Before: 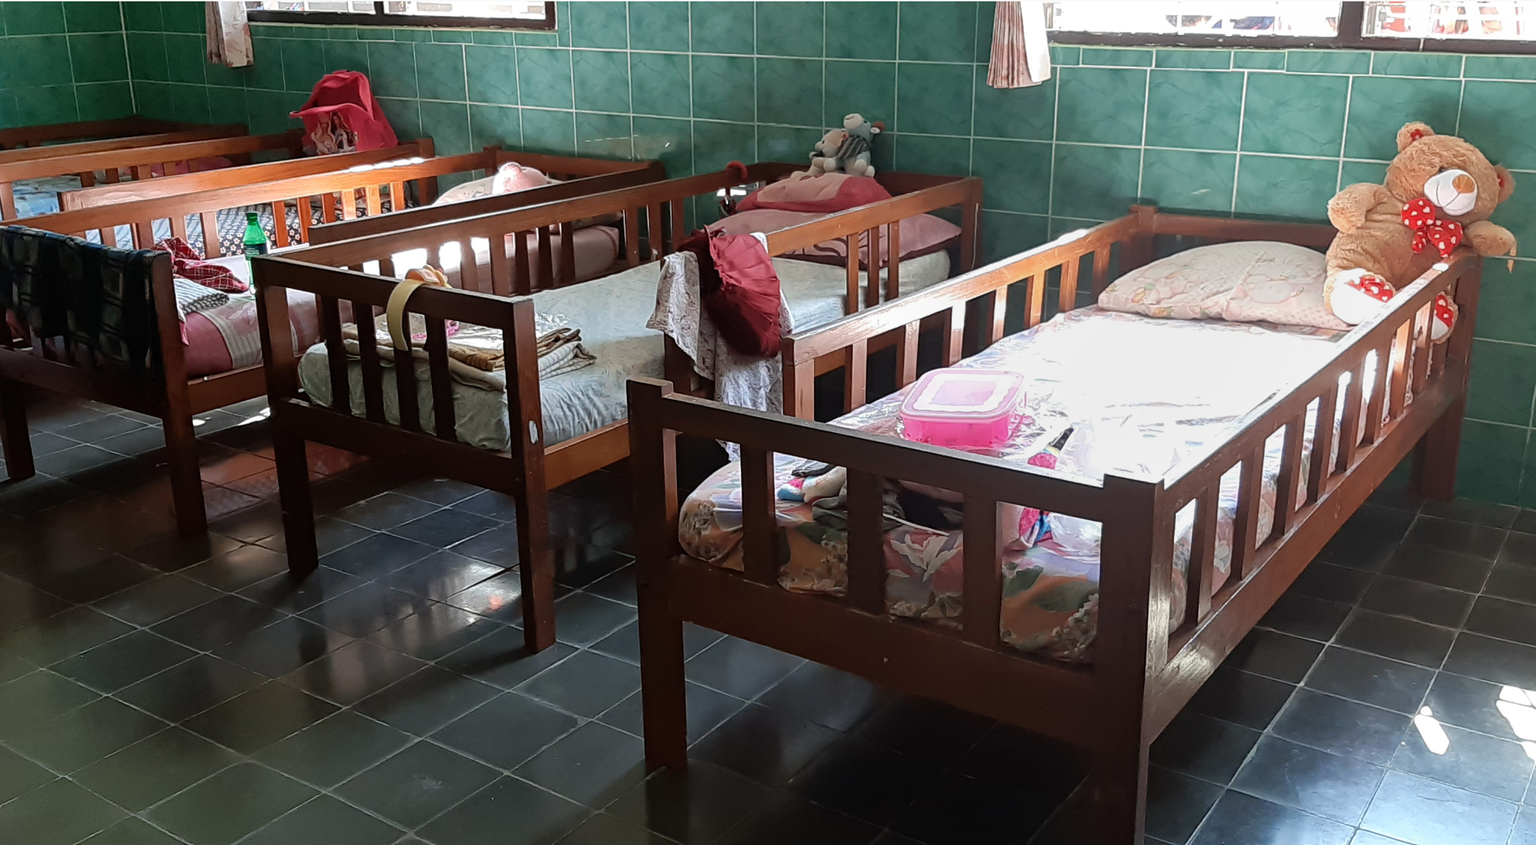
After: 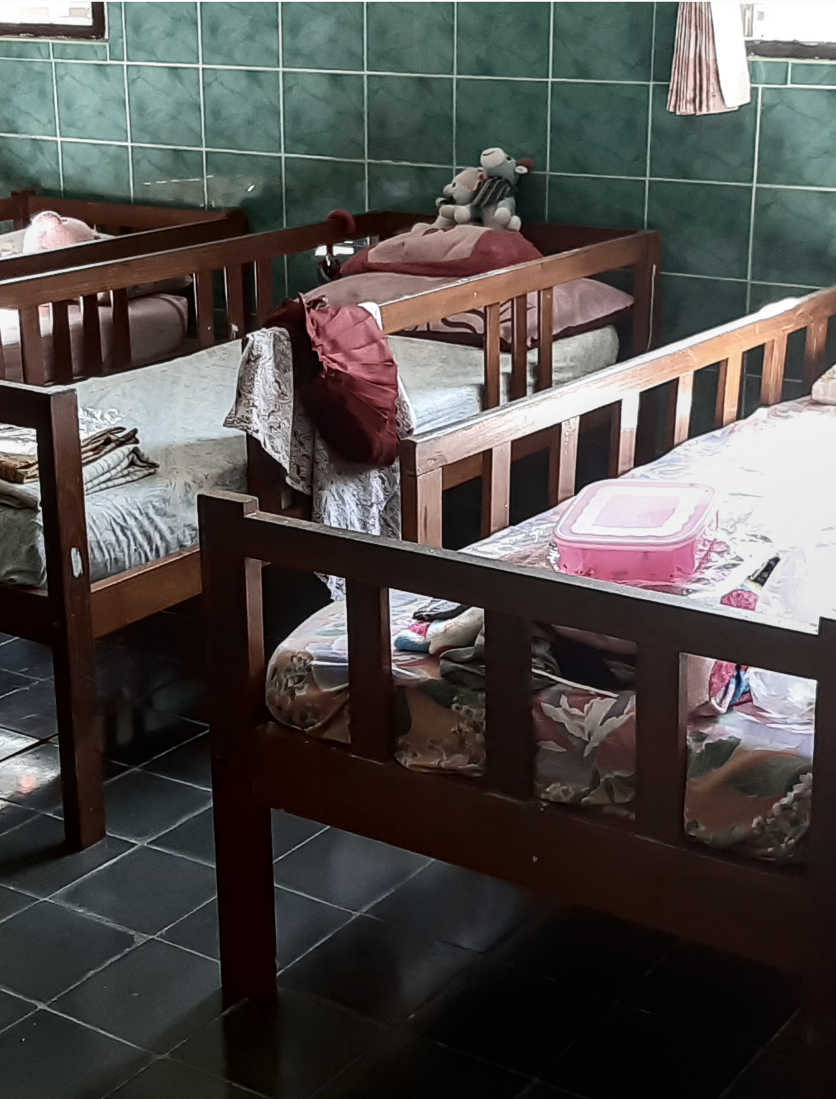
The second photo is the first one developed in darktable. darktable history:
contrast brightness saturation: contrast 0.25, saturation -0.31
local contrast: on, module defaults
crop: left 30.908%, right 26.9%
